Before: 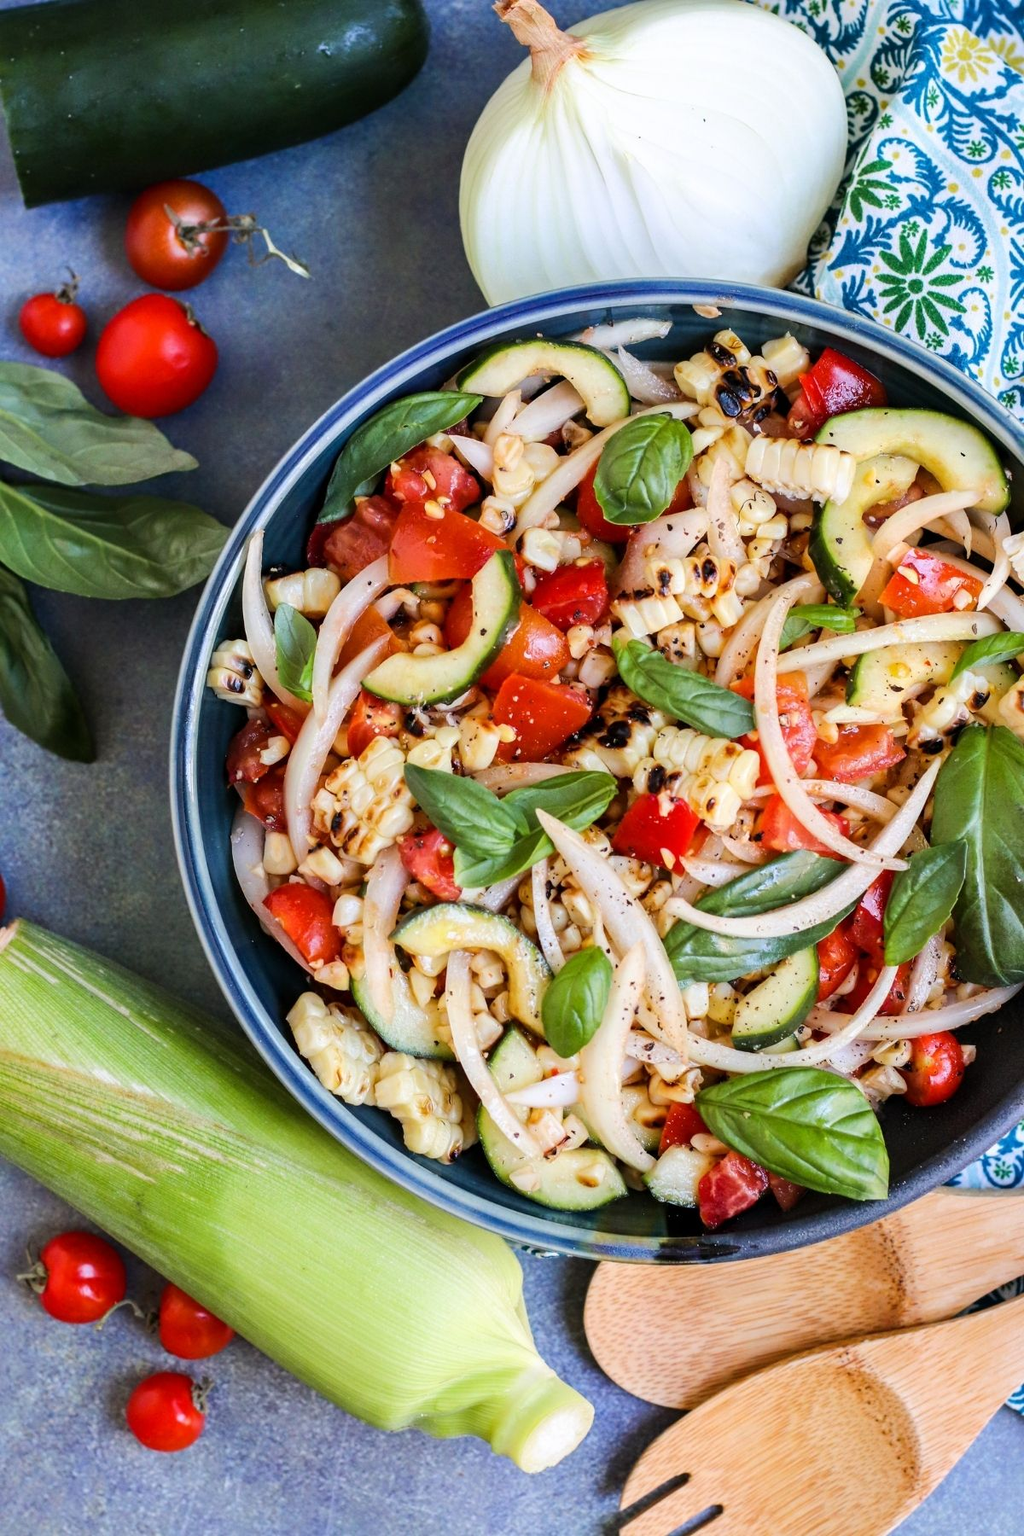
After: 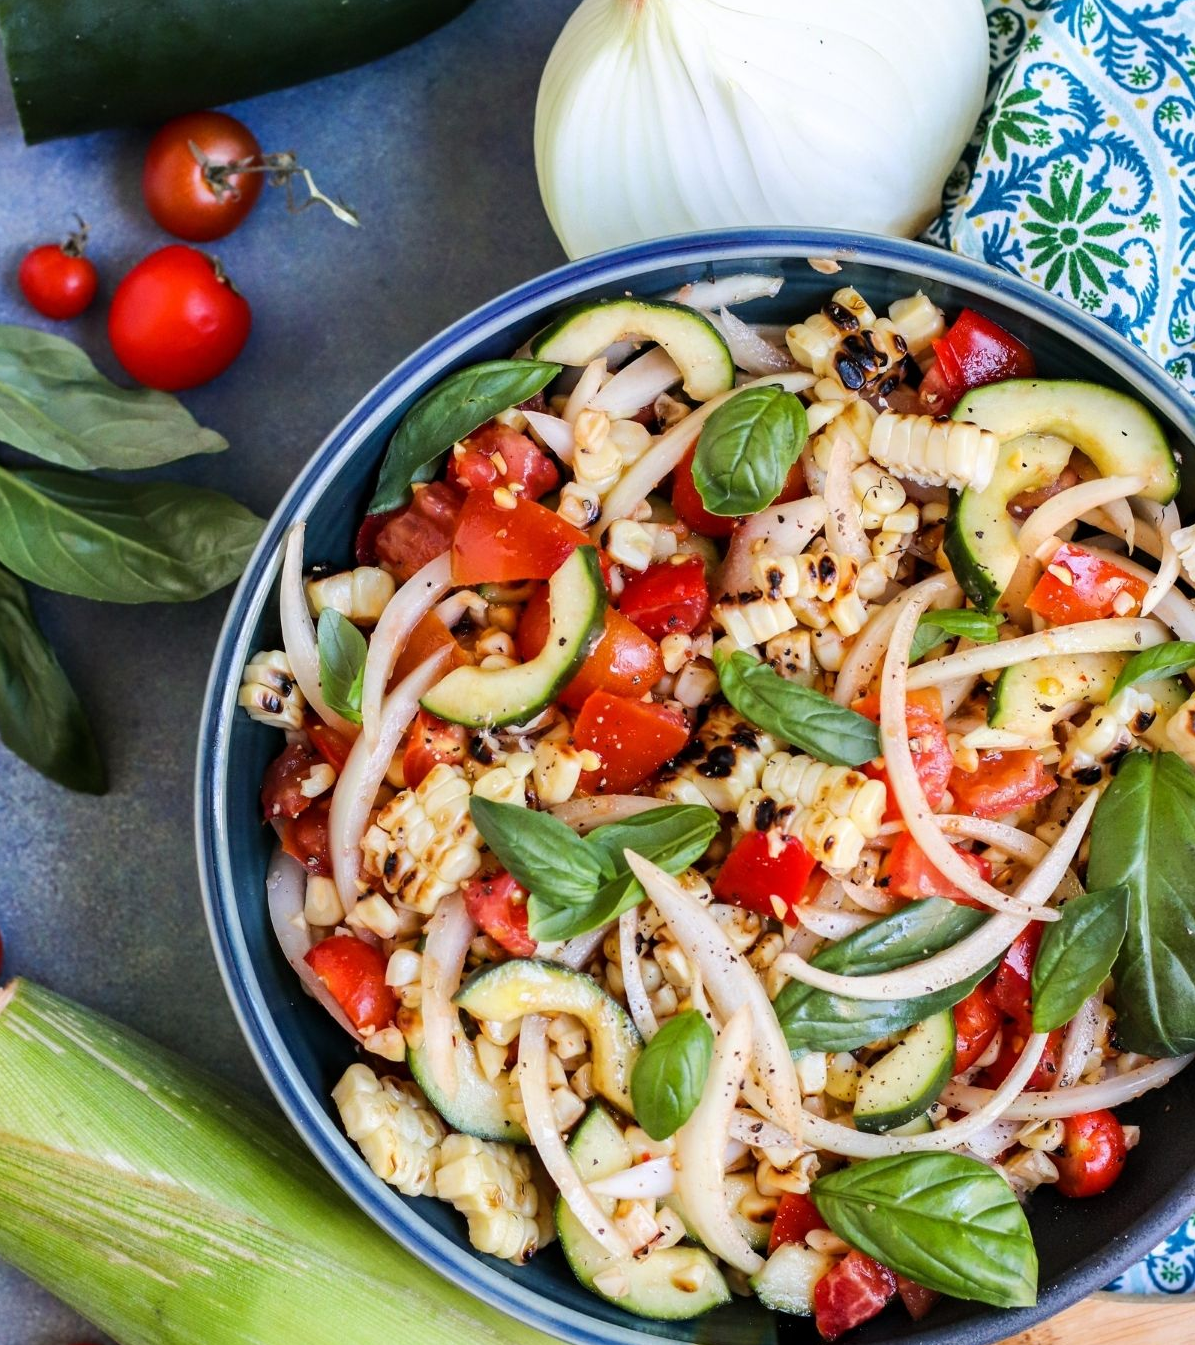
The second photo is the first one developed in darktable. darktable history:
crop: left 0.394%, top 5.509%, bottom 19.76%
